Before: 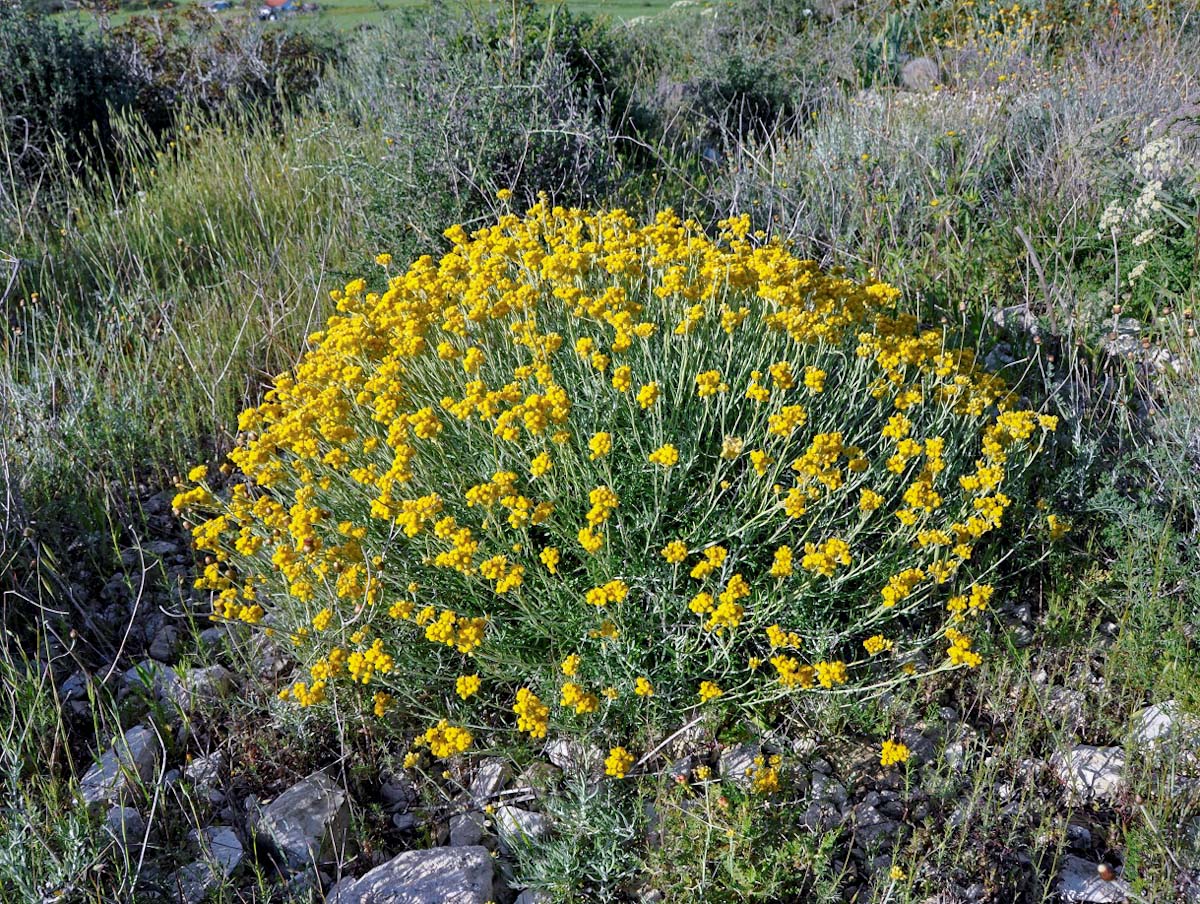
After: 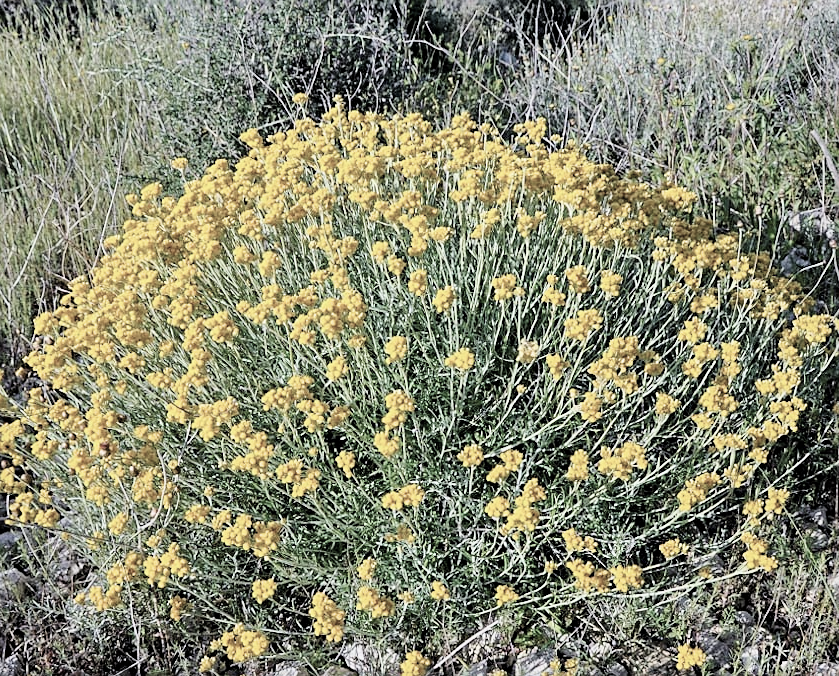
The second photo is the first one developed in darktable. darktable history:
crop and rotate: left 17.046%, top 10.659%, right 12.989%, bottom 14.553%
exposure: black level correction 0, exposure 0.953 EV, compensate exposure bias true, compensate highlight preservation false
filmic rgb: black relative exposure -7.65 EV, white relative exposure 4.56 EV, hardness 3.61, color science v6 (2022)
sharpen: on, module defaults
color correction: saturation 0.5
